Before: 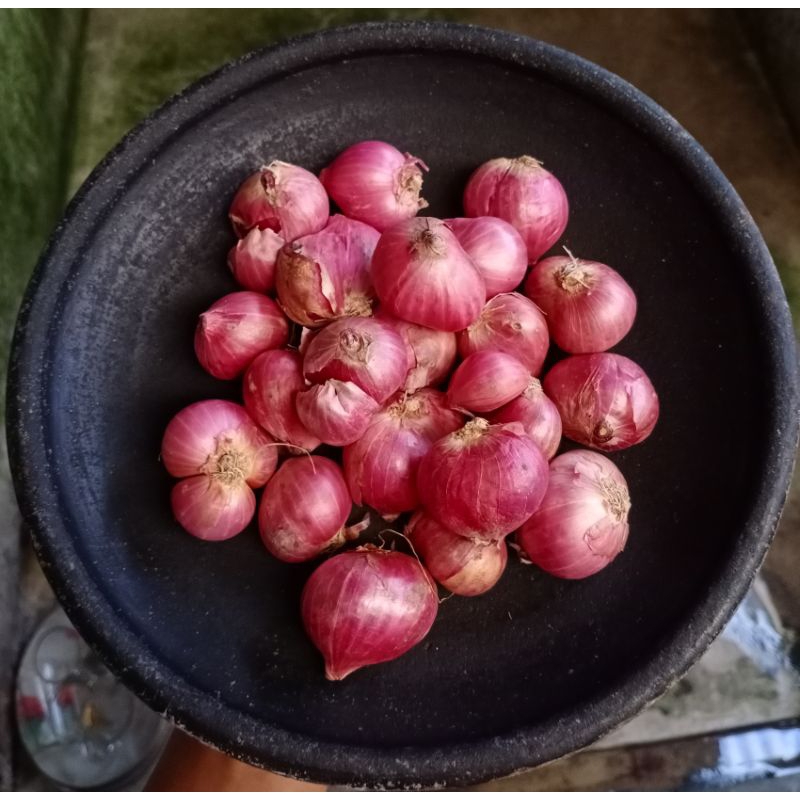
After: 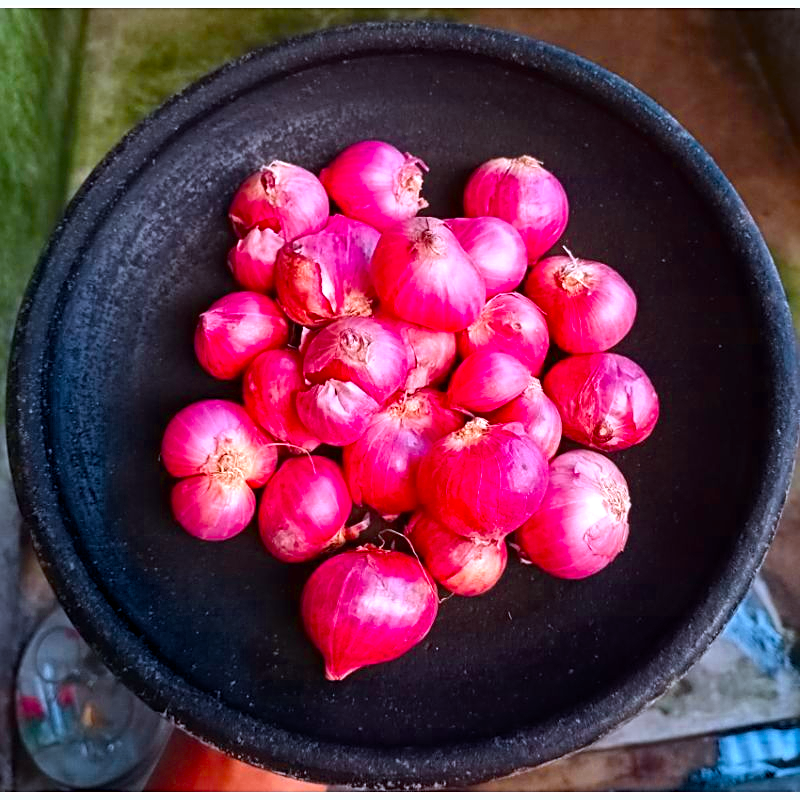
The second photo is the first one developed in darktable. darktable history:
sharpen: on, module defaults
color calibration: output R [1.422, -0.35, -0.252, 0], output G [-0.238, 1.259, -0.084, 0], output B [-0.081, -0.196, 1.58, 0], output brightness [0.49, 0.671, -0.57, 0], illuminant same as pipeline (D50), adaptation none (bypass), saturation algorithm version 1 (2020)
